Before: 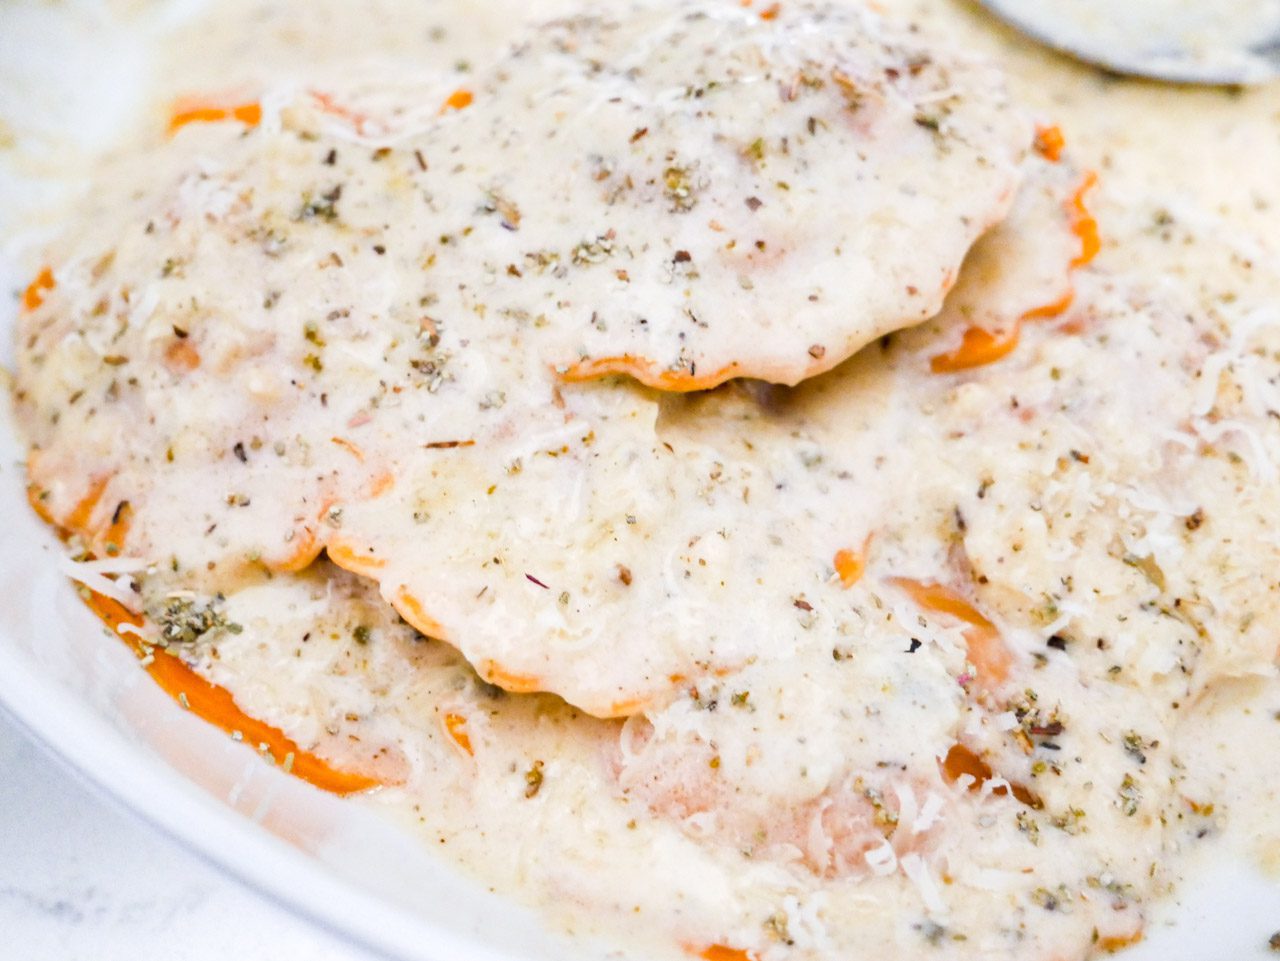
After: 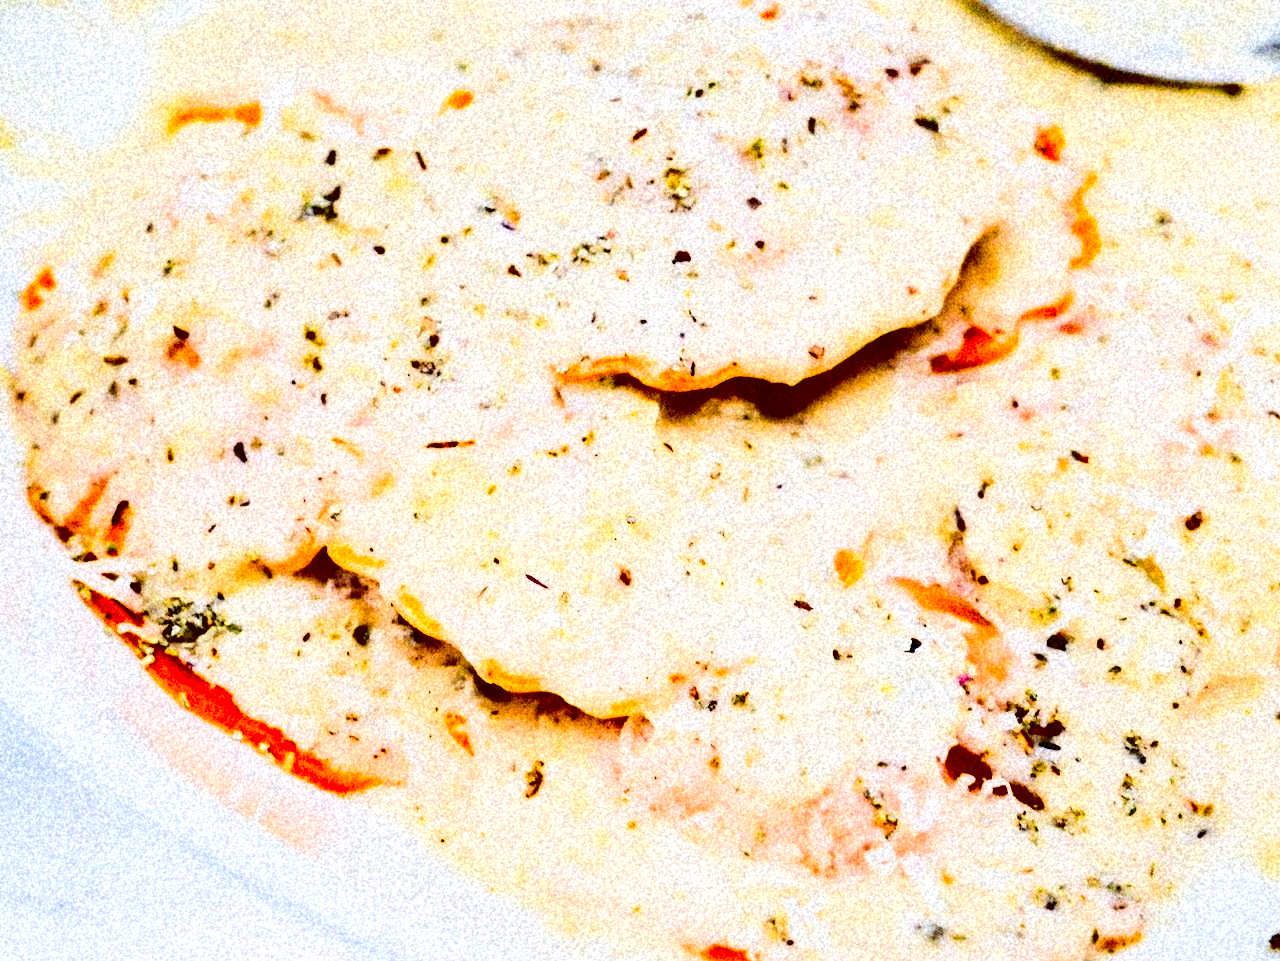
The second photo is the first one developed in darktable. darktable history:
grain: coarseness 46.9 ISO, strength 50.21%, mid-tones bias 0%
contrast brightness saturation: contrast 0.77, brightness -1, saturation 1
